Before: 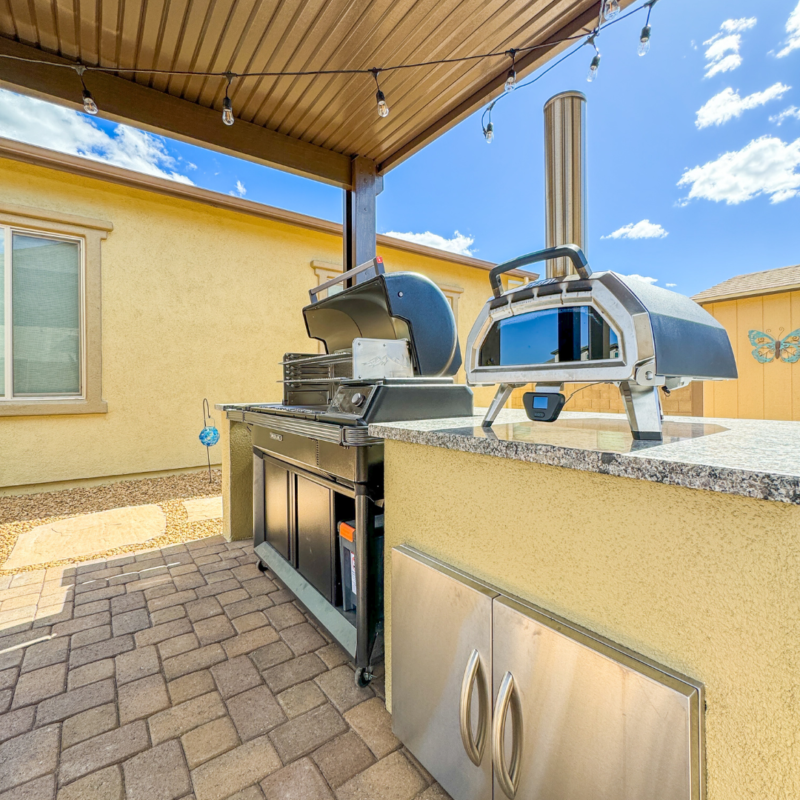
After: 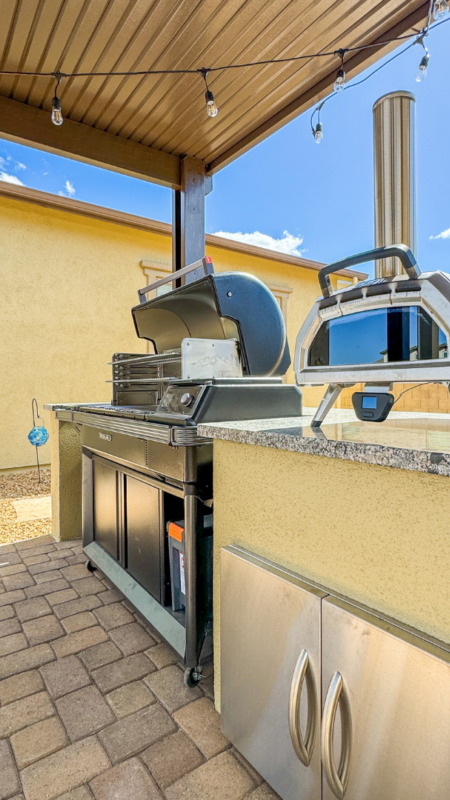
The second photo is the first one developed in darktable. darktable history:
contrast brightness saturation: saturation -0.05
crop: left 21.496%, right 22.254%
